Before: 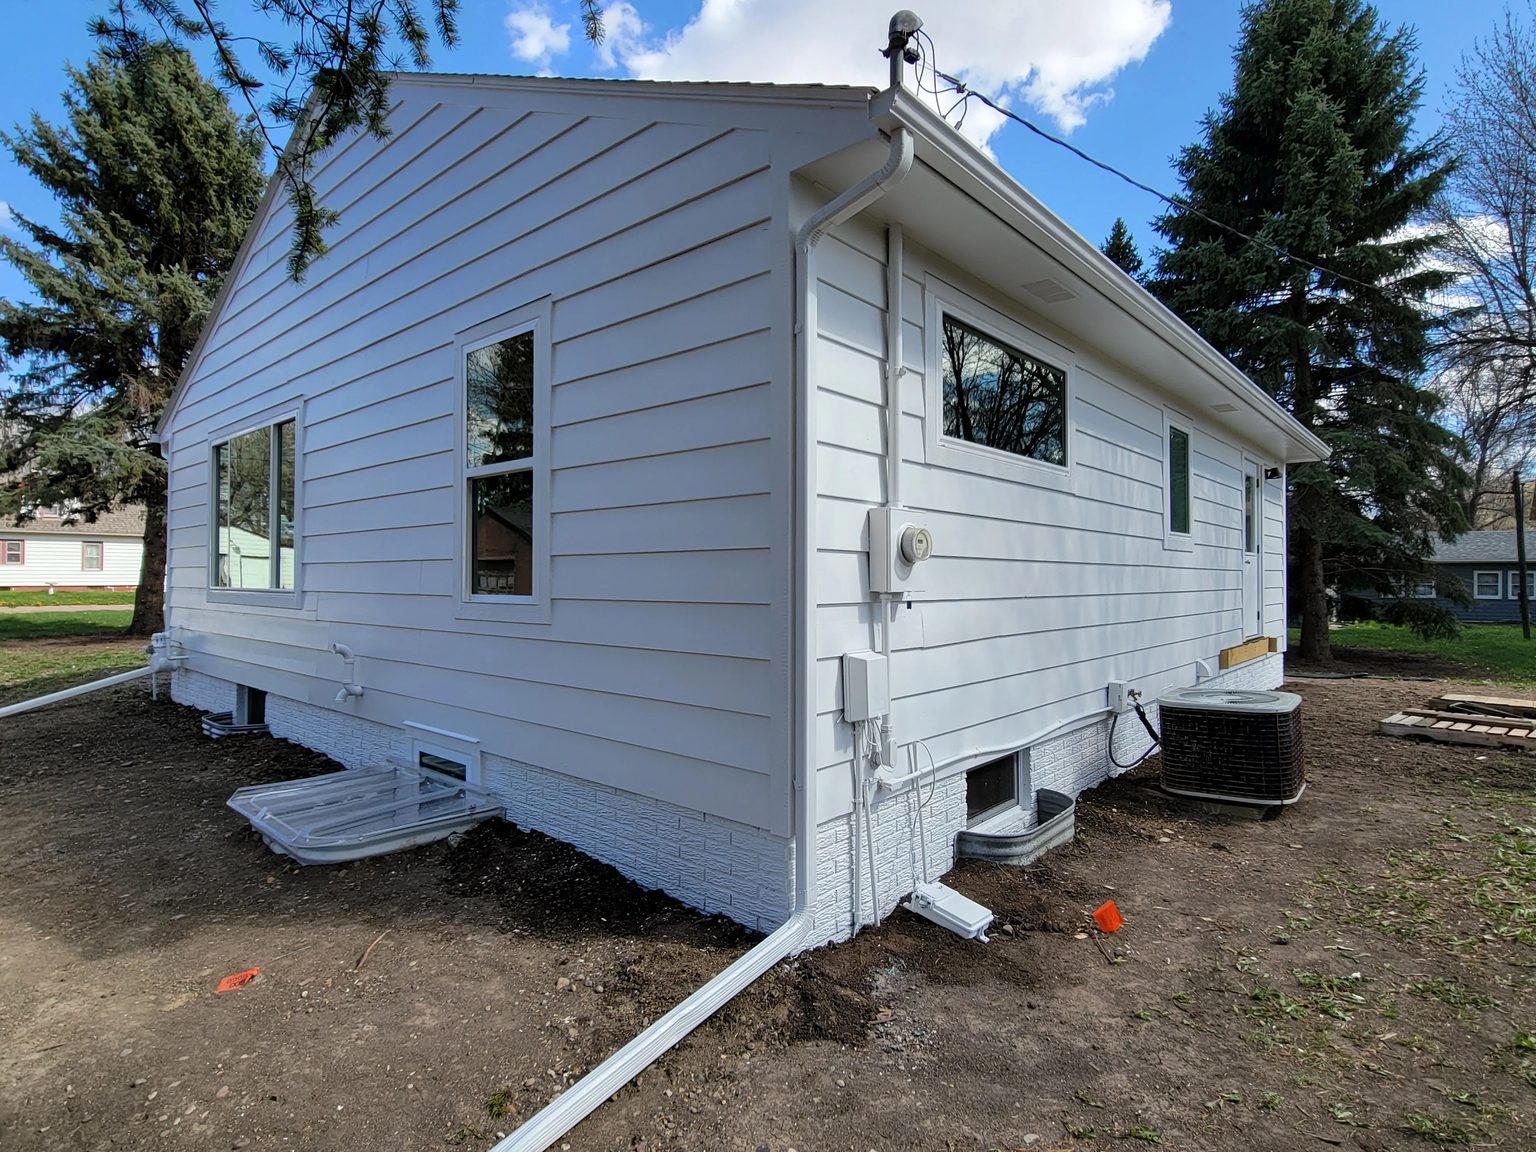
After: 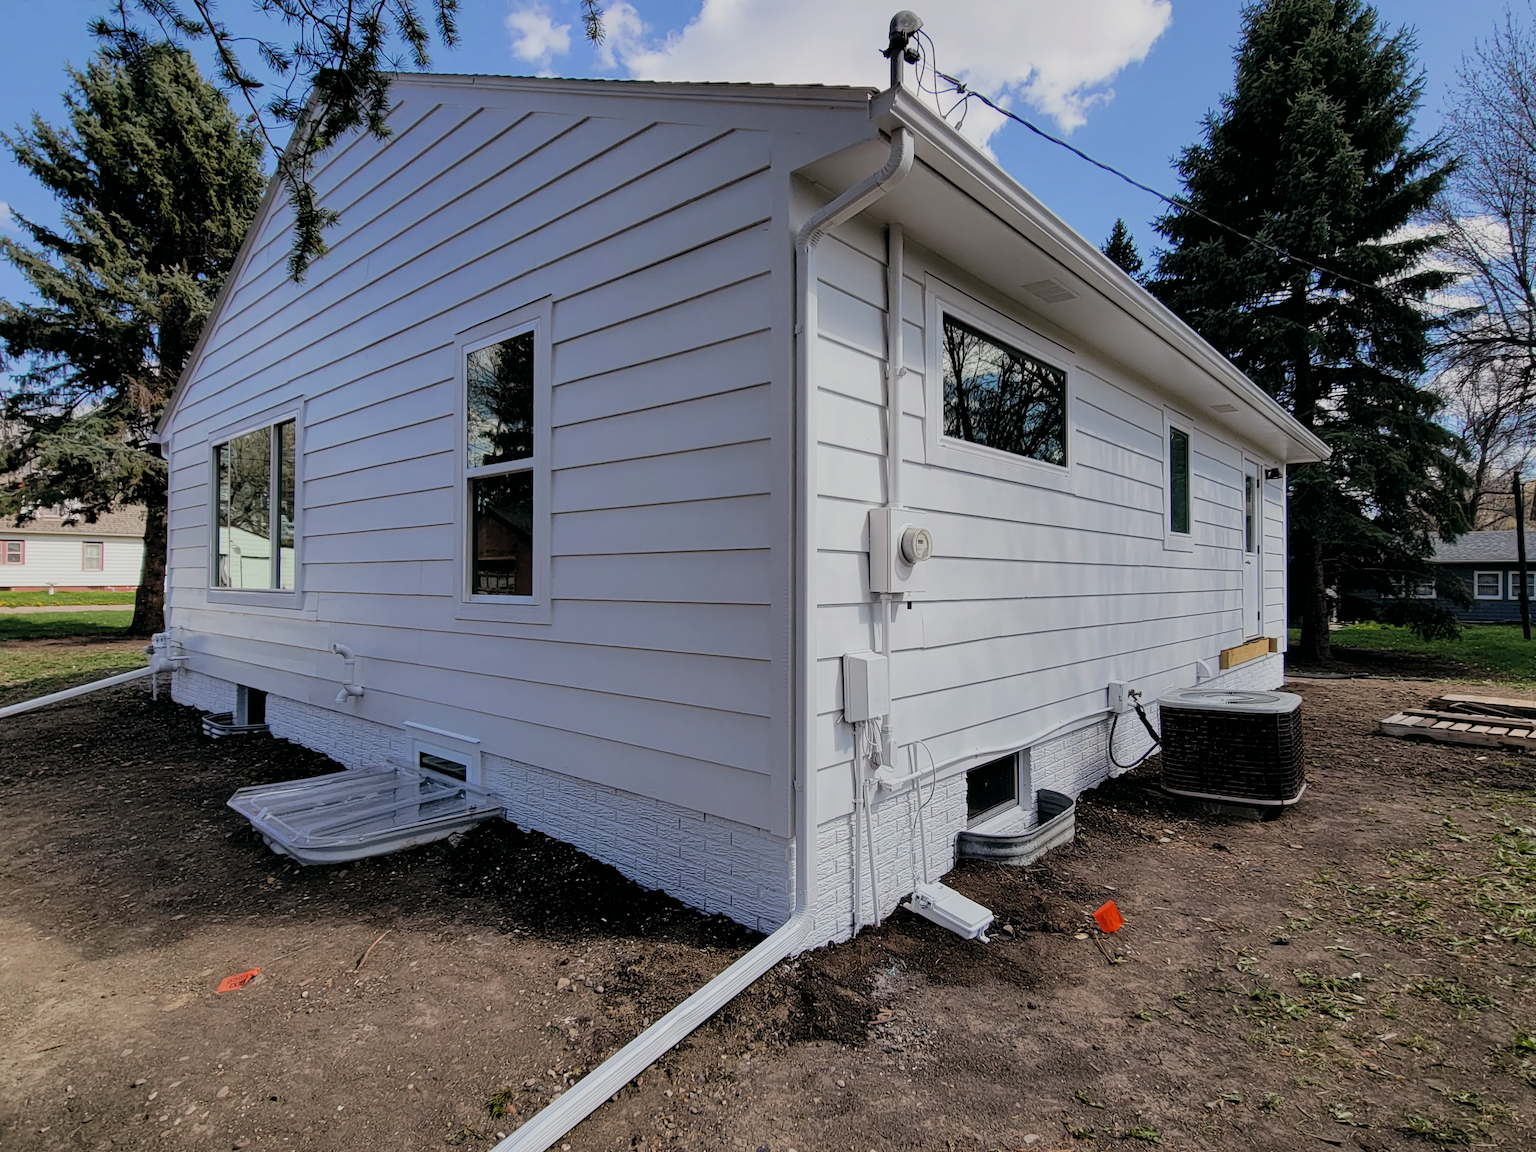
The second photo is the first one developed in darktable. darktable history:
color balance: lift [0.998, 0.998, 1.001, 1.002], gamma [0.995, 1.025, 0.992, 0.975], gain [0.995, 1.02, 0.997, 0.98]
filmic rgb: black relative exposure -7.65 EV, white relative exposure 4.56 EV, hardness 3.61, contrast 1.05
